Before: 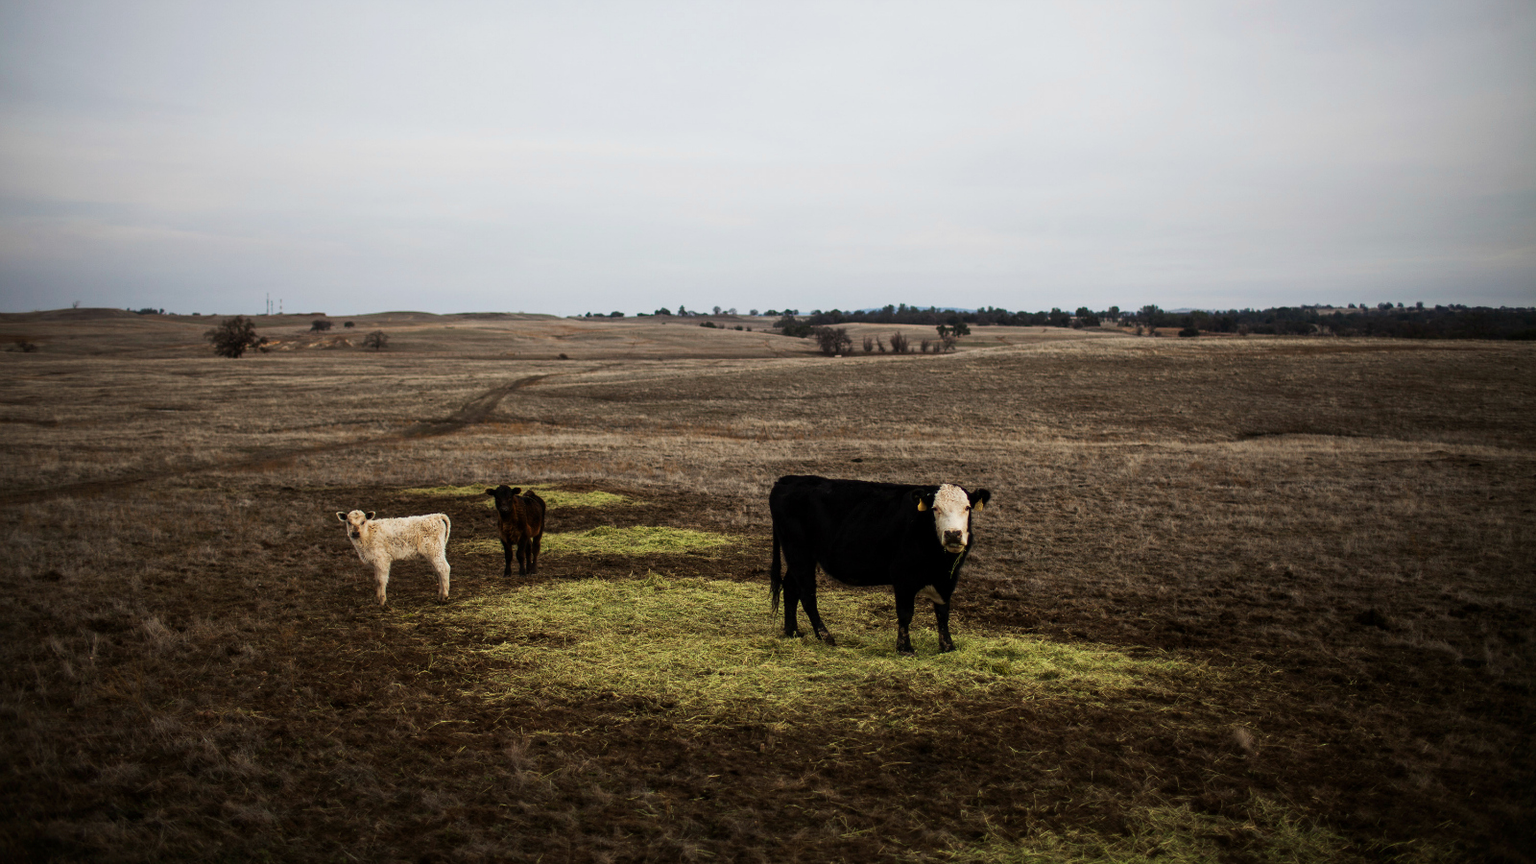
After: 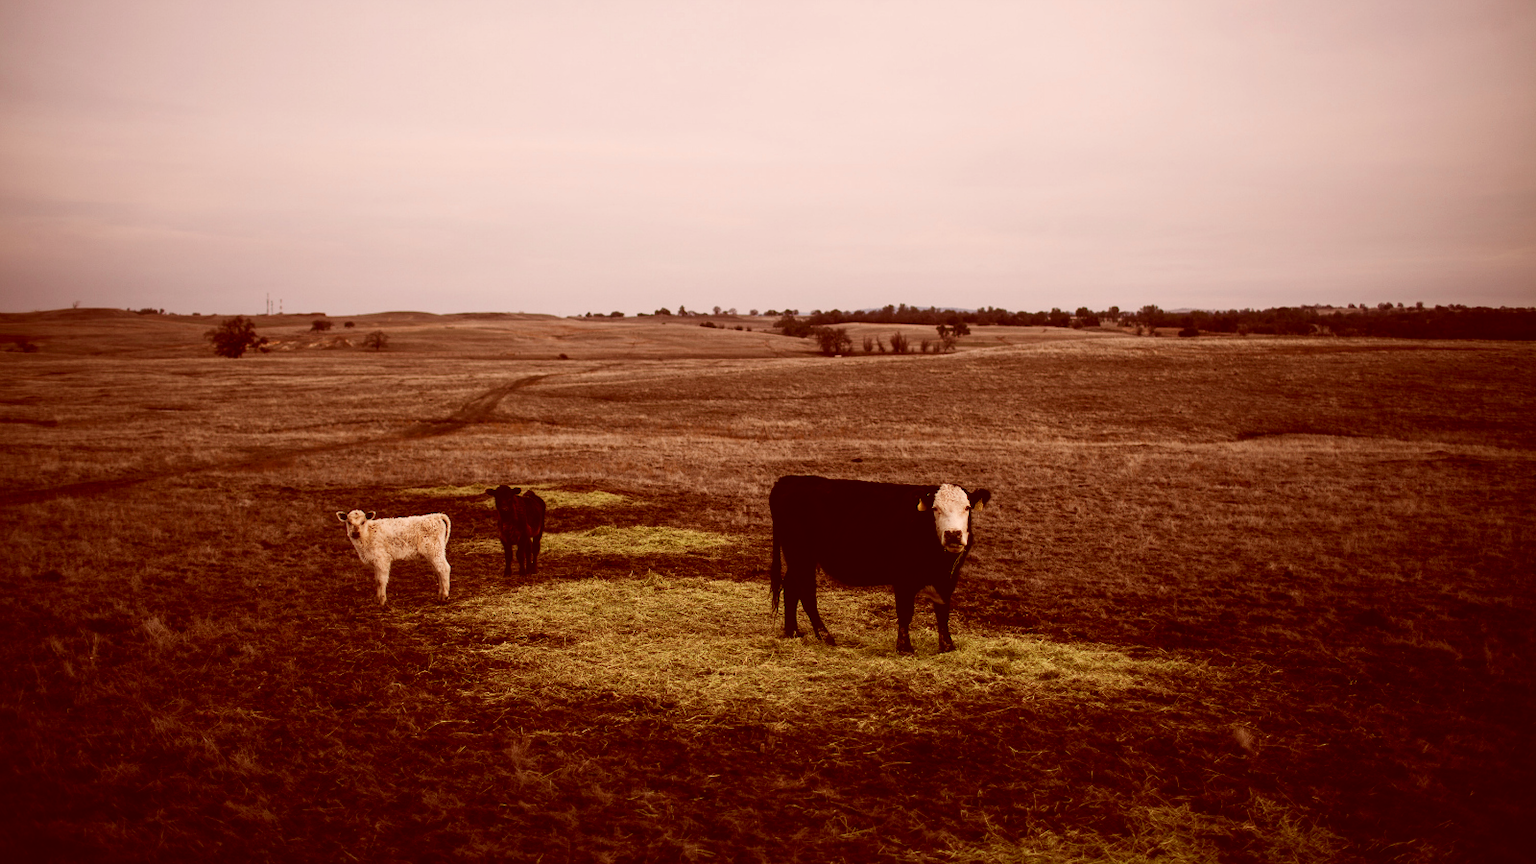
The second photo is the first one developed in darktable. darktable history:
color correction: highlights a* 9.27, highlights b* 8.74, shadows a* 39.66, shadows b* 39.23, saturation 0.79
